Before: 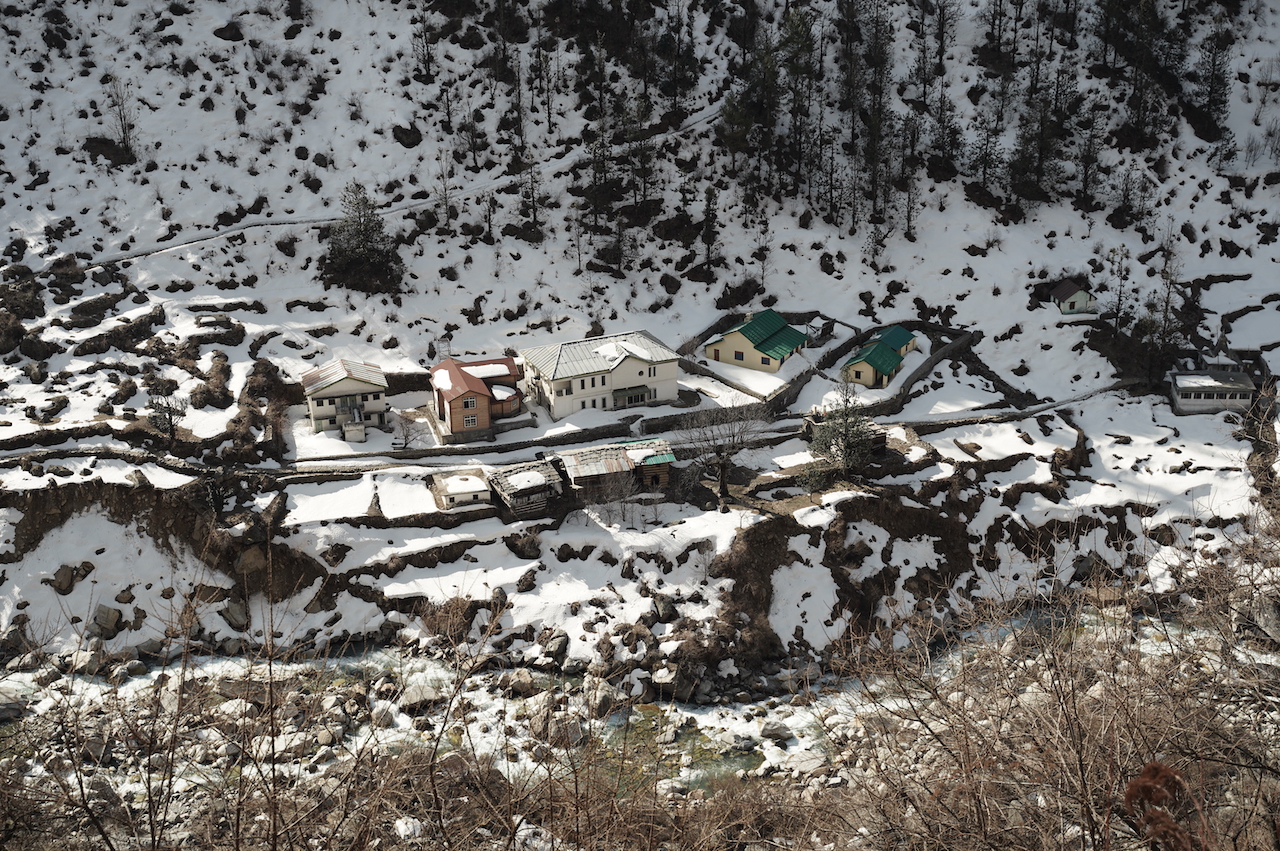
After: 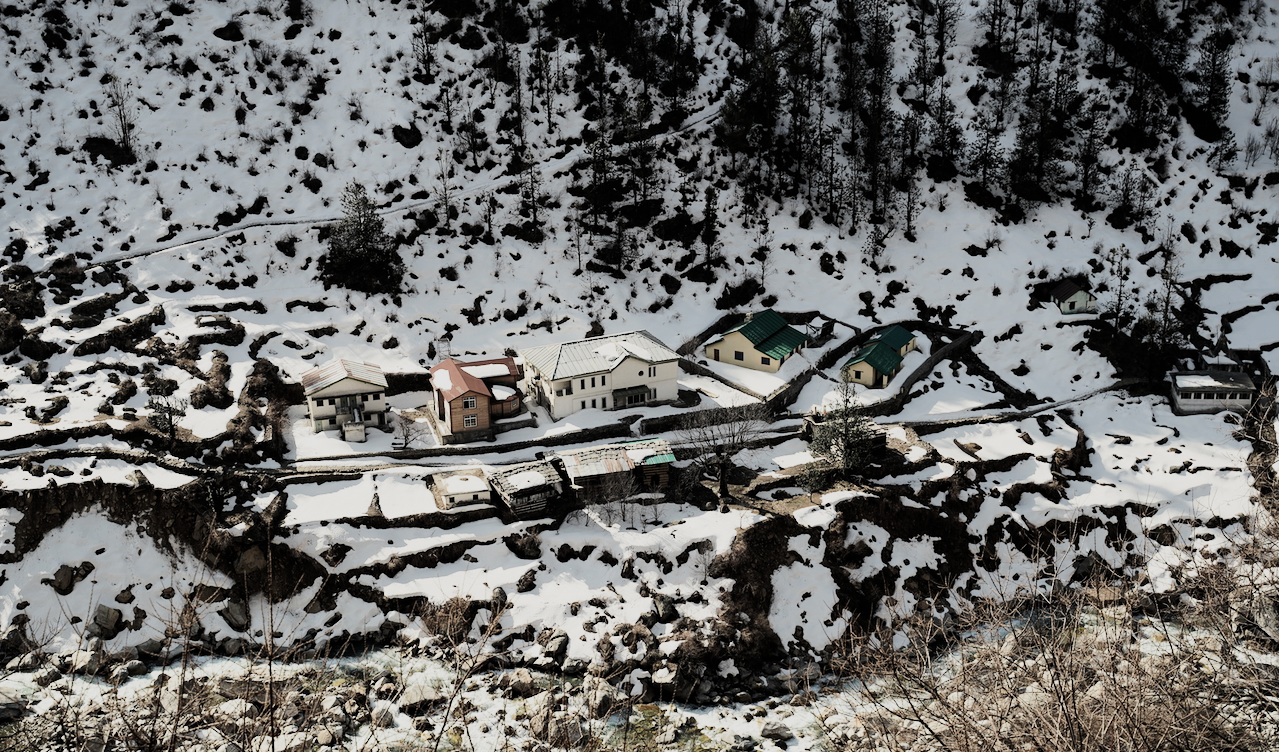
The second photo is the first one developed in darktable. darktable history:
crop and rotate: top 0%, bottom 11.531%
tone curve: curves: ch0 [(0, 0) (0.126, 0.086) (0.338, 0.307) (0.494, 0.531) (0.703, 0.762) (1, 1)]; ch1 [(0, 0) (0.346, 0.324) (0.45, 0.426) (0.5, 0.5) (0.522, 0.517) (0.55, 0.578) (1, 1)]; ch2 [(0, 0) (0.44, 0.424) (0.501, 0.499) (0.554, 0.554) (0.622, 0.667) (0.707, 0.746) (1, 1)]
filmic rgb: middle gray luminance 28.97%, black relative exposure -10.38 EV, white relative exposure 5.5 EV, target black luminance 0%, hardness 3.91, latitude 2.77%, contrast 1.128, highlights saturation mix 5.73%, shadows ↔ highlights balance 15.24%
